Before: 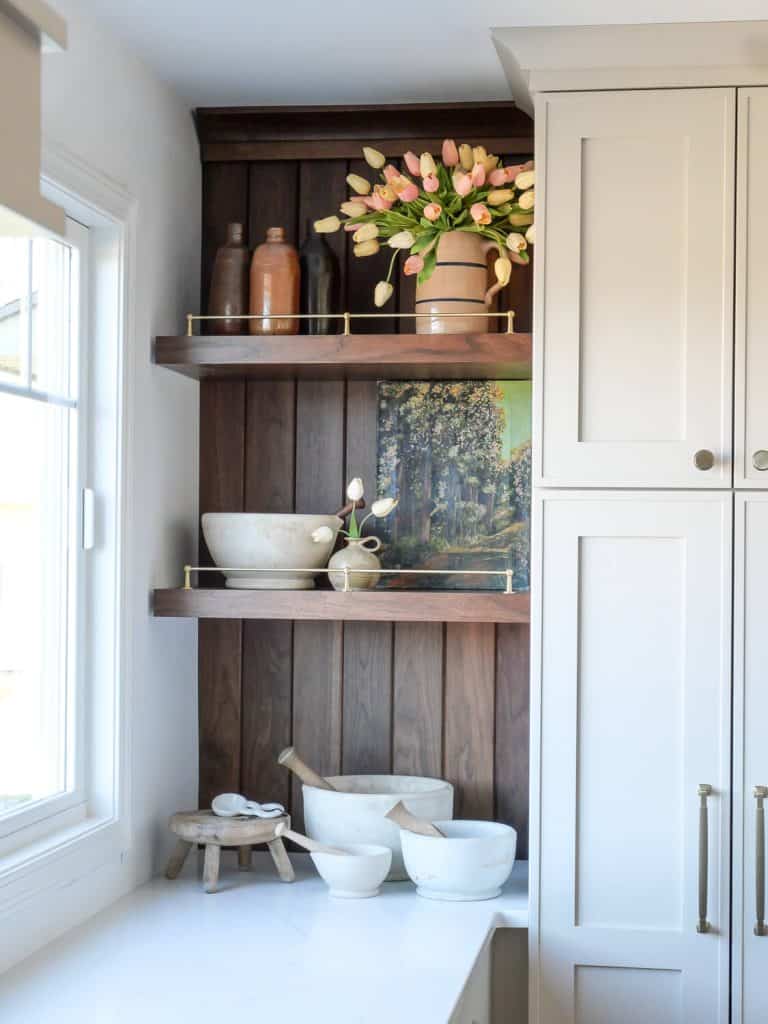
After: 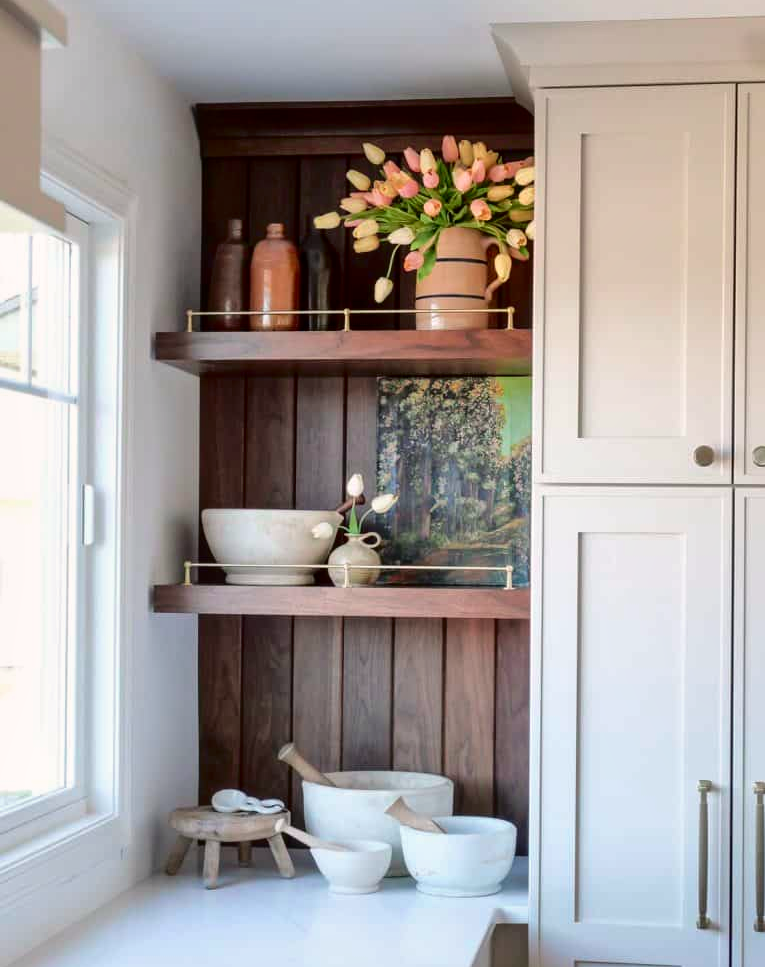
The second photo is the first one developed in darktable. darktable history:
crop: top 0.448%, right 0.264%, bottom 5.045%
local contrast: mode bilateral grid, contrast 20, coarseness 100, detail 150%, midtone range 0.2
tone curve: curves: ch0 [(0, 0.013) (0.175, 0.11) (0.337, 0.304) (0.498, 0.485) (0.78, 0.742) (0.993, 0.954)]; ch1 [(0, 0) (0.294, 0.184) (0.359, 0.34) (0.362, 0.35) (0.43, 0.41) (0.469, 0.463) (0.495, 0.502) (0.54, 0.563) (0.612, 0.641) (1, 1)]; ch2 [(0, 0) (0.44, 0.437) (0.495, 0.502) (0.524, 0.534) (0.557, 0.56) (0.634, 0.654) (0.728, 0.722) (1, 1)], color space Lab, independent channels, preserve colors none
